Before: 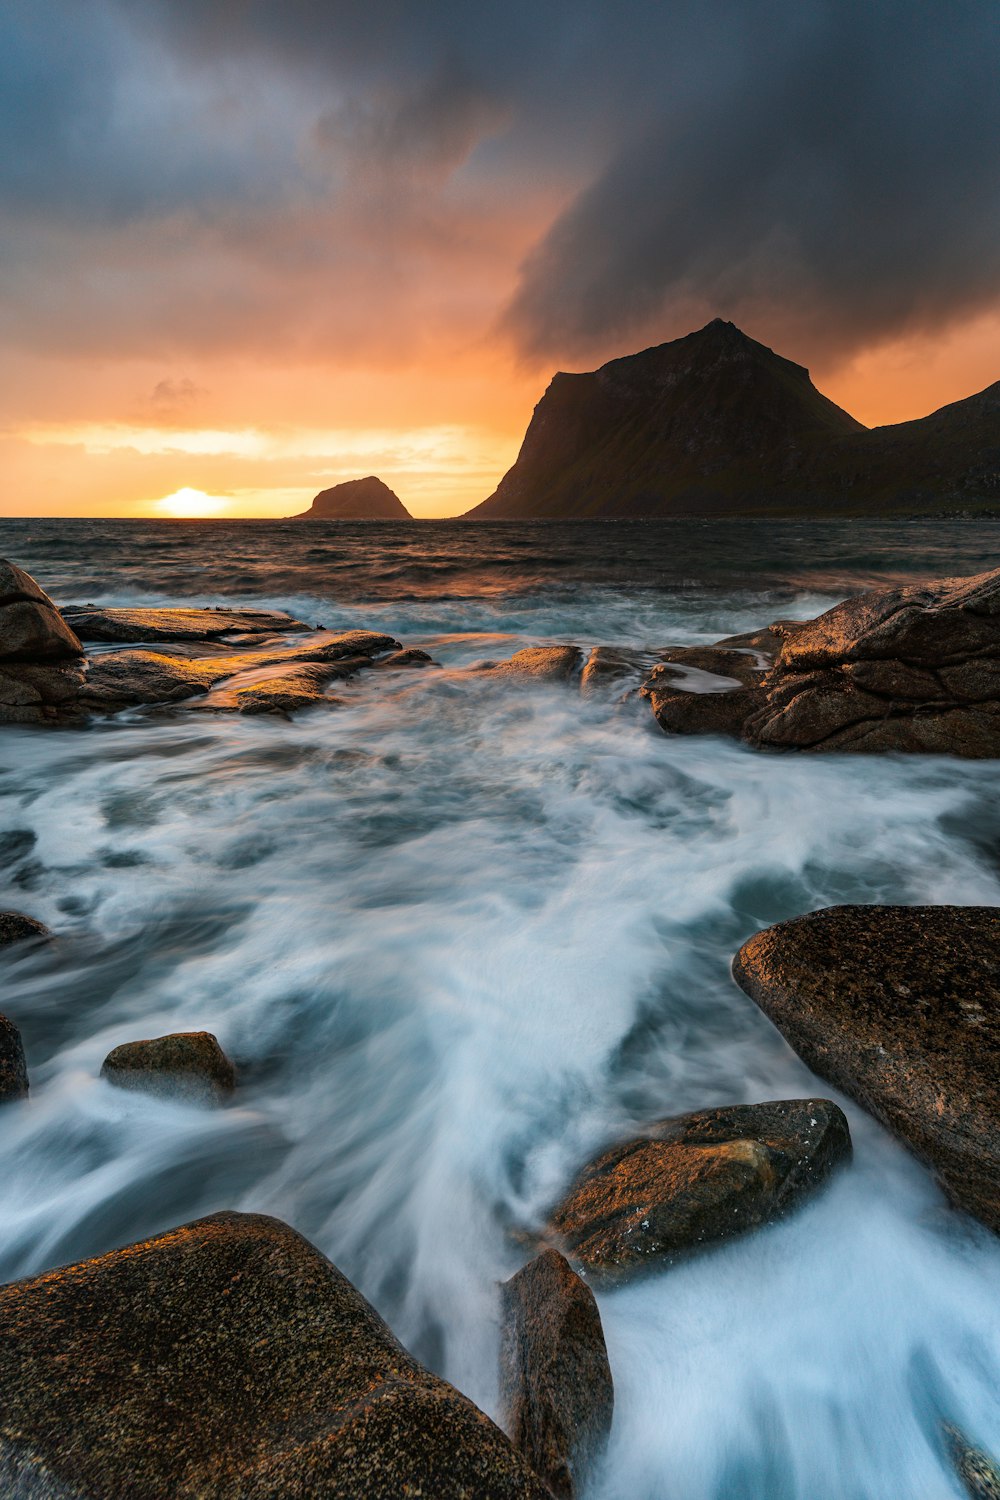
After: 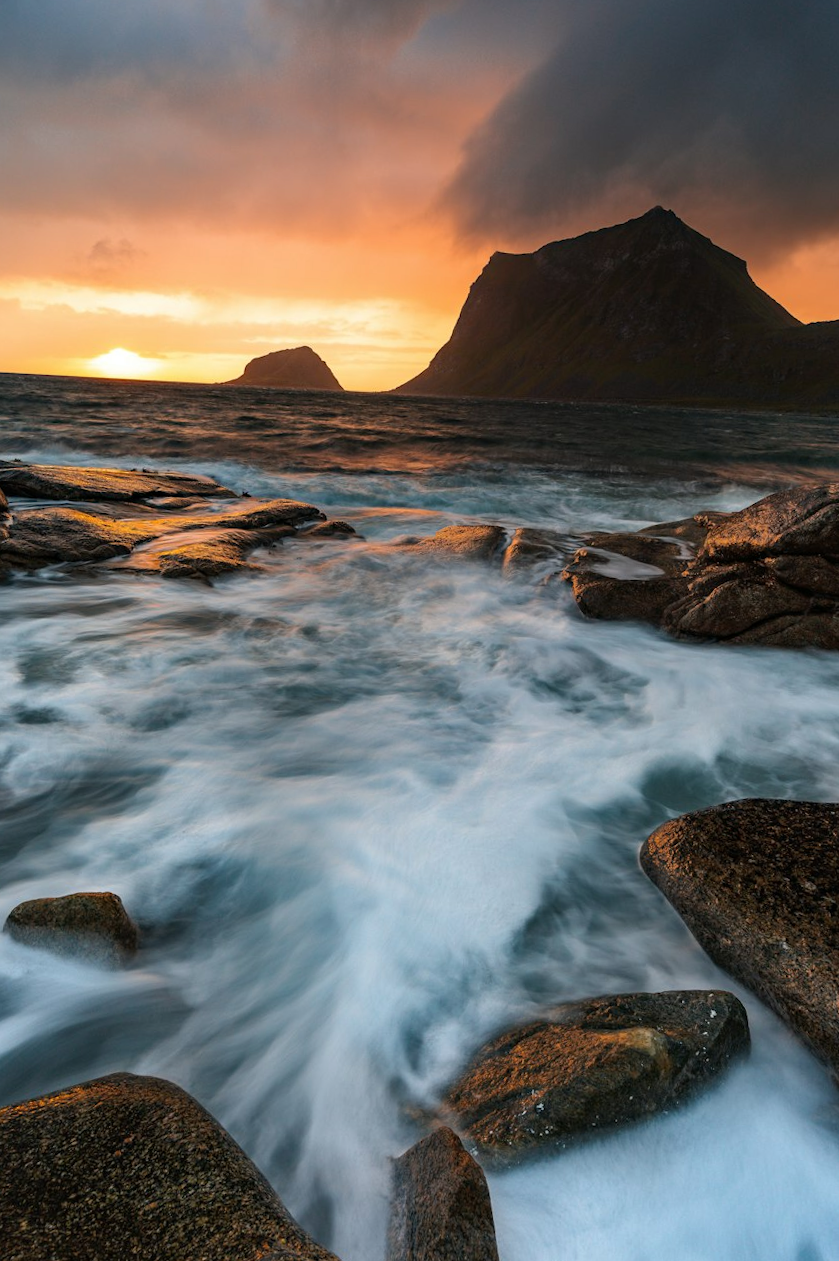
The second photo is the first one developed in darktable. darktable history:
base curve: curves: ch0 [(0, 0) (0.472, 0.455) (1, 1)], preserve colors none
crop and rotate: angle -2.91°, left 5.032%, top 5.201%, right 4.685%, bottom 4.424%
